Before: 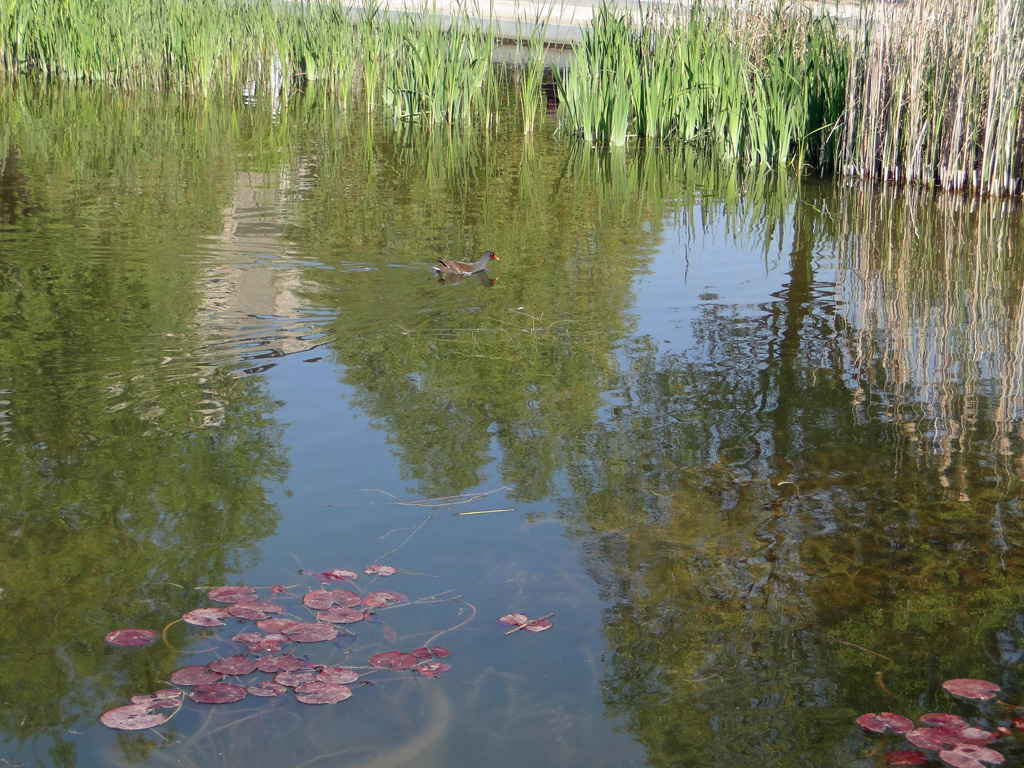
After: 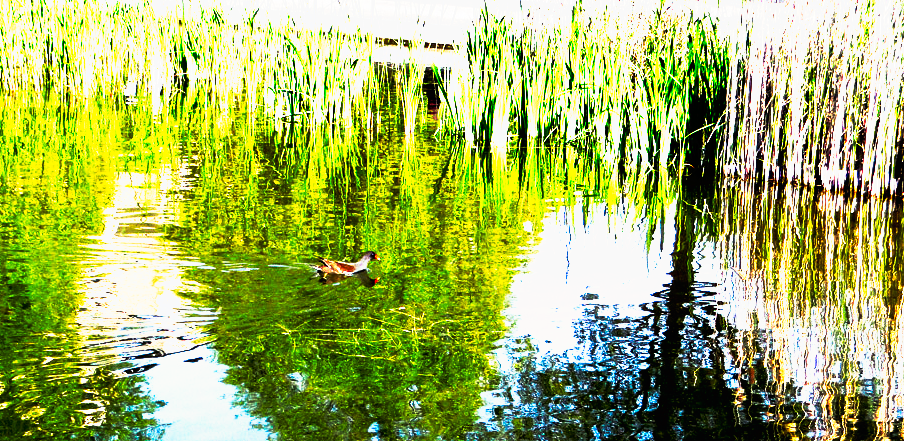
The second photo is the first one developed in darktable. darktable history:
crop and rotate: left 11.707%, bottom 42.461%
tone curve: curves: ch0 [(0, 0) (0.003, 0.001) (0.011, 0.003) (0.025, 0.003) (0.044, 0.003) (0.069, 0.003) (0.1, 0.006) (0.136, 0.007) (0.177, 0.009) (0.224, 0.007) (0.277, 0.026) (0.335, 0.126) (0.399, 0.254) (0.468, 0.493) (0.543, 0.892) (0.623, 0.984) (0.709, 0.979) (0.801, 0.979) (0.898, 0.982) (1, 1)], preserve colors none
